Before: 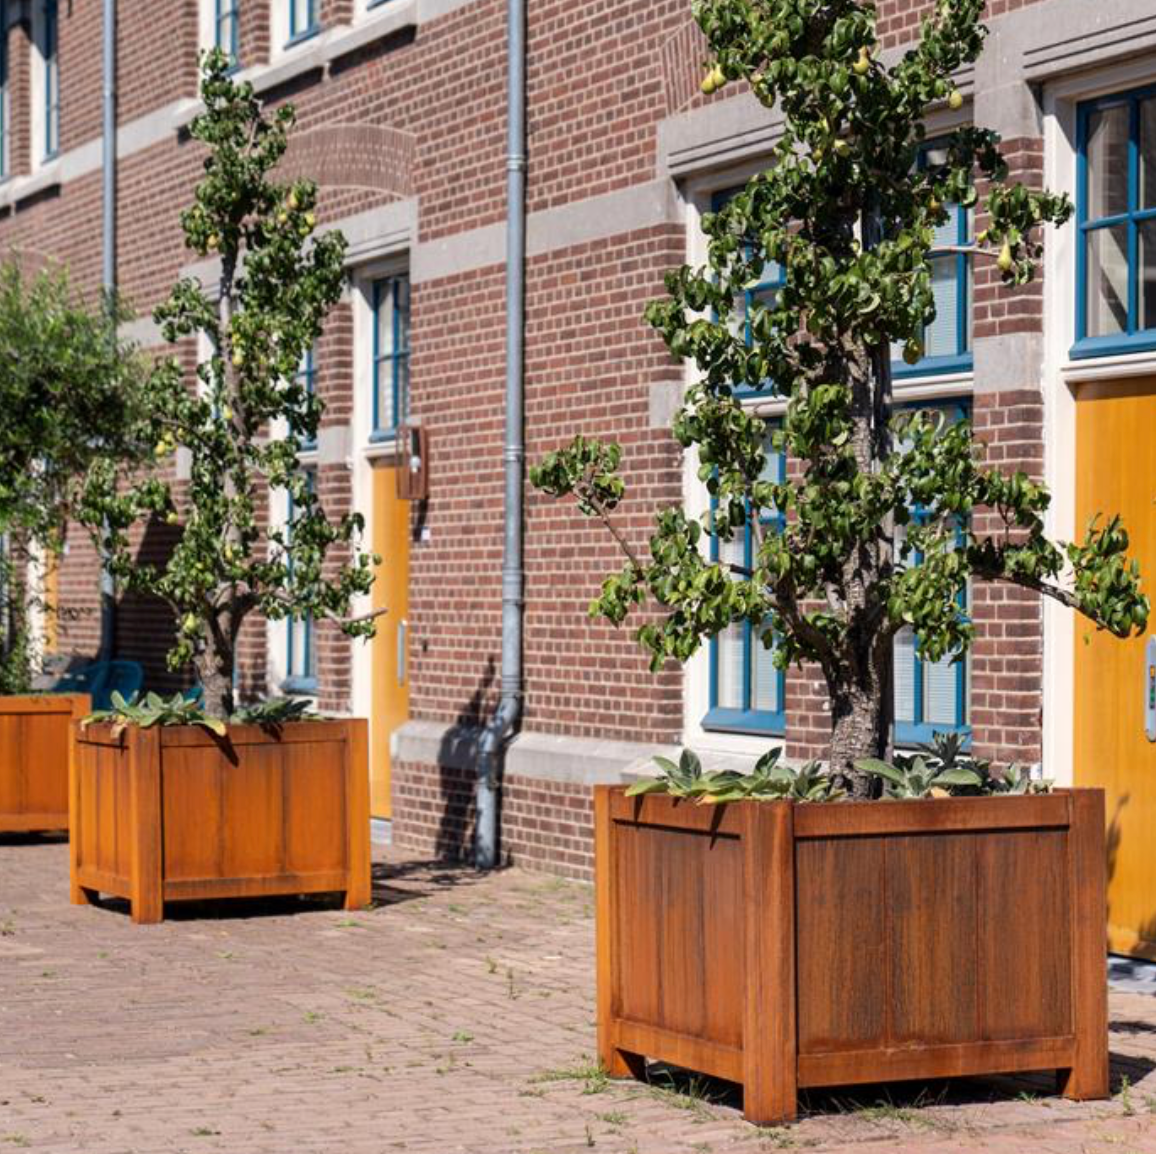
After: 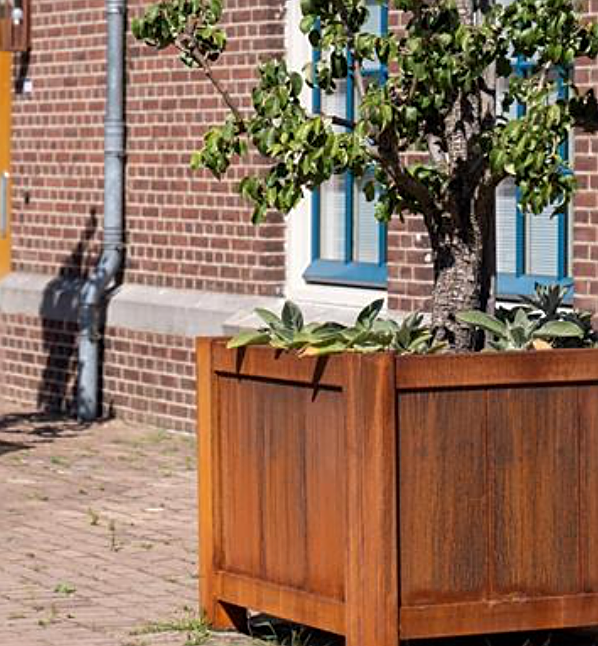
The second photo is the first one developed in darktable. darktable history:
crop: left 34.479%, top 38.822%, right 13.718%, bottom 5.172%
sharpen: on, module defaults
